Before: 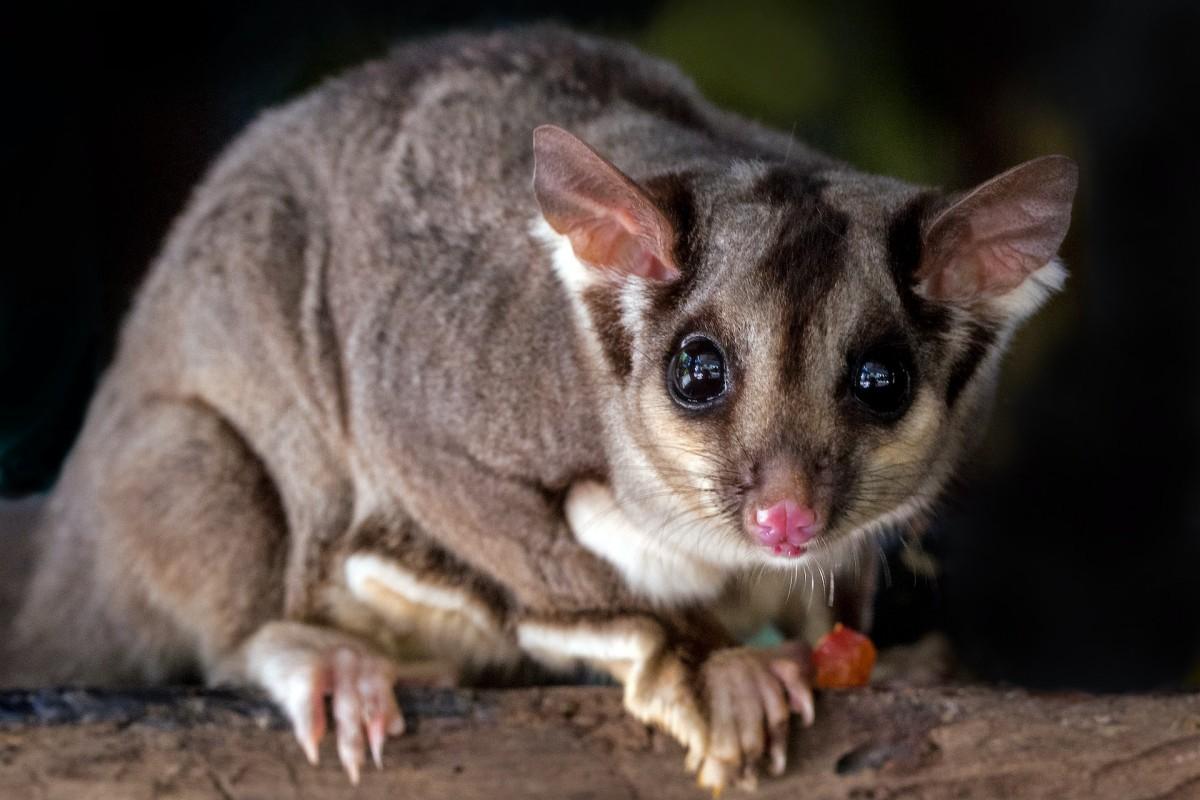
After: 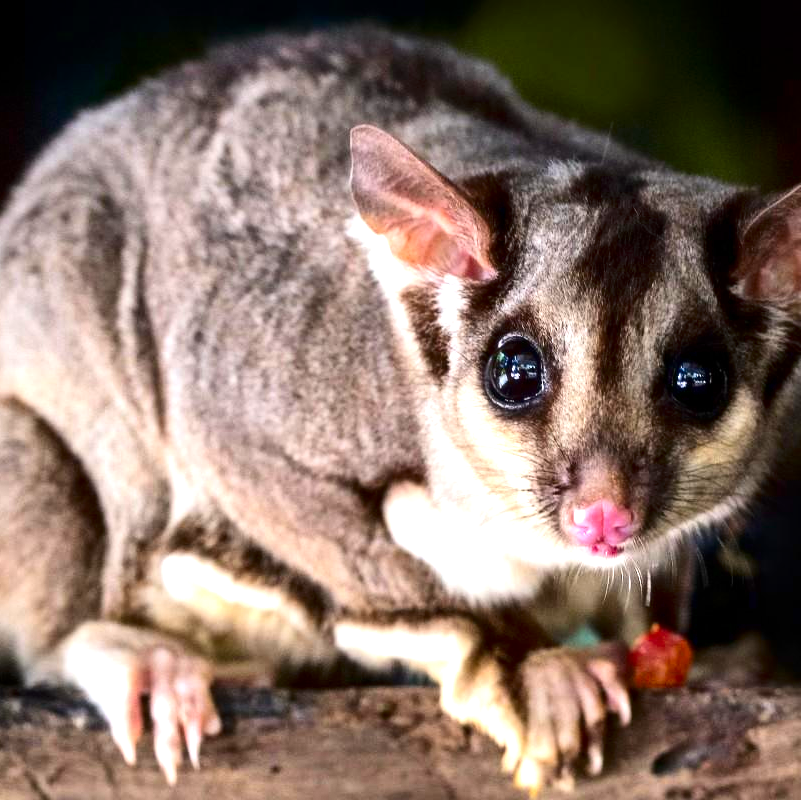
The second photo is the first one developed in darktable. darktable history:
exposure: exposure 1.135 EV, compensate highlight preservation false
contrast brightness saturation: contrast 0.205, brightness -0.114, saturation 0.098
crop and rotate: left 15.259%, right 17.964%
